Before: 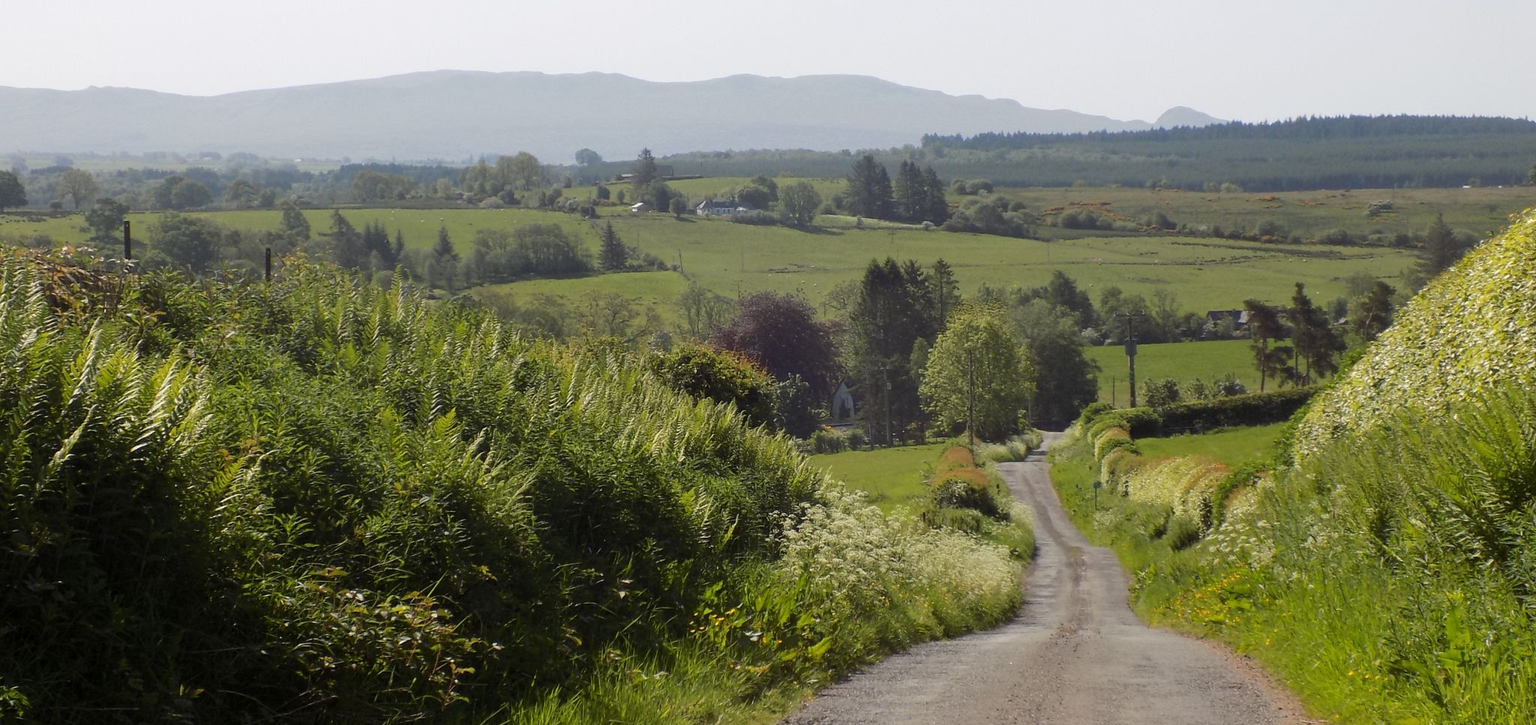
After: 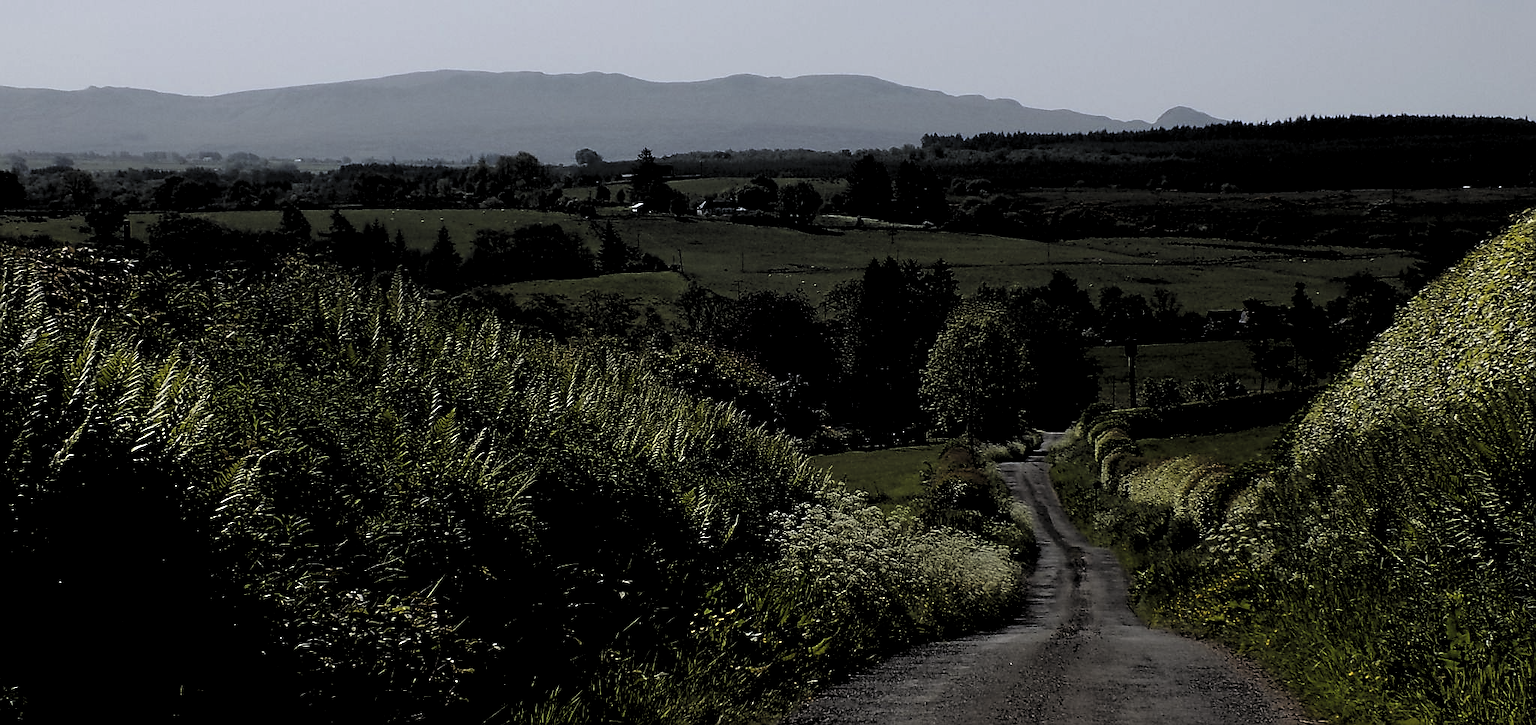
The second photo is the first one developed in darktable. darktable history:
sharpen: radius 1.4, amount 1.25, threshold 0.7
white balance: red 0.974, blue 1.044
levels: levels [0.514, 0.759, 1]
rgb levels: preserve colors sum RGB, levels [[0.038, 0.433, 0.934], [0, 0.5, 1], [0, 0.5, 1]]
contrast brightness saturation: contrast 0.1, brightness 0.02, saturation 0.02
